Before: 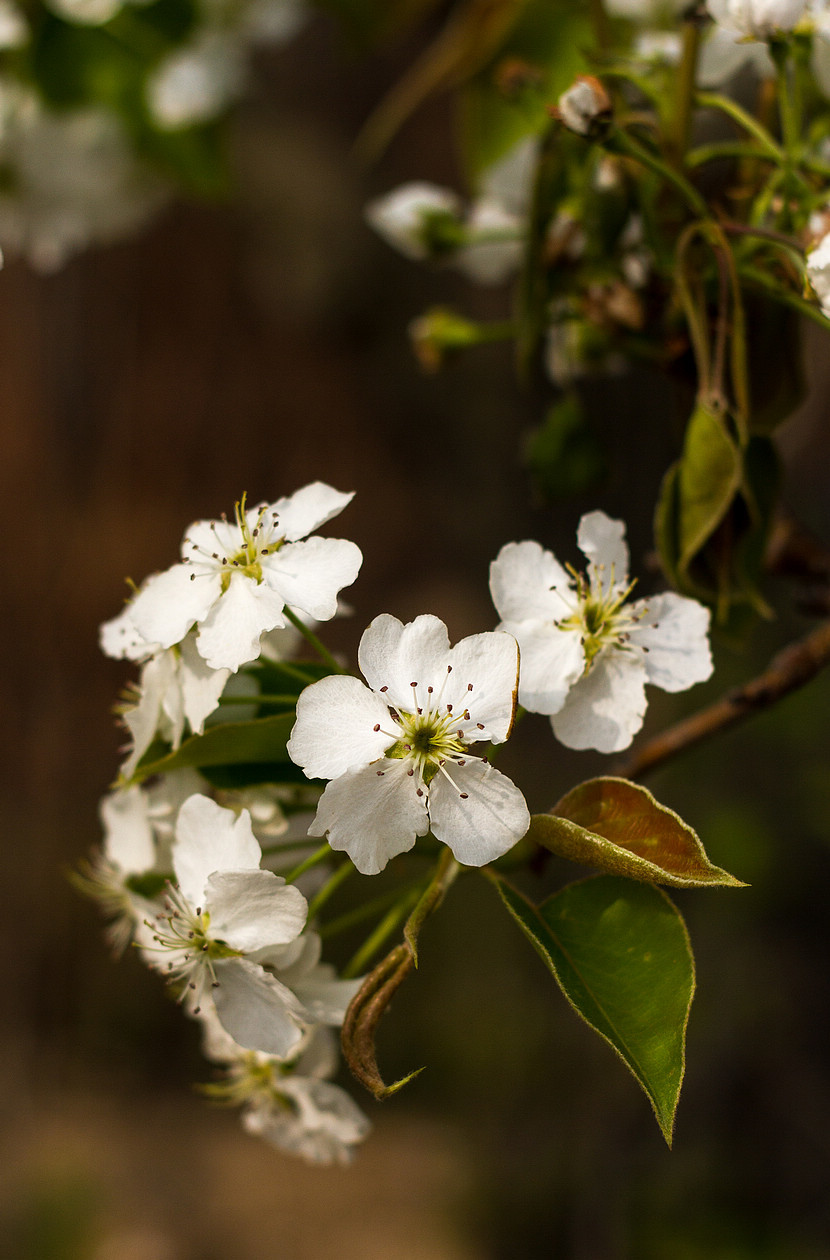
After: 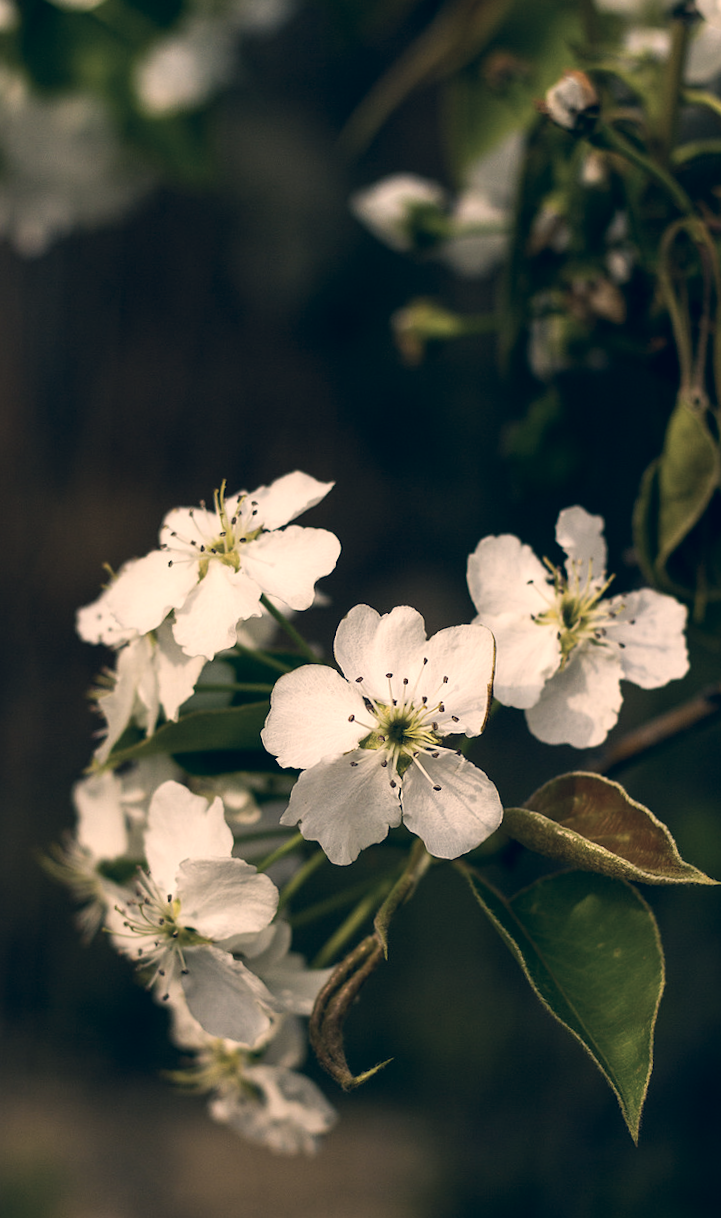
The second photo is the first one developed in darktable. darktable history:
contrast brightness saturation: contrast 0.1, saturation -0.36
color correction: highlights a* 10.32, highlights b* 14.66, shadows a* -9.59, shadows b* -15.02
crop and rotate: angle 1°, left 4.281%, top 0.642%, right 11.383%, bottom 2.486%
rotate and perspective: rotation 2.17°, automatic cropping off
